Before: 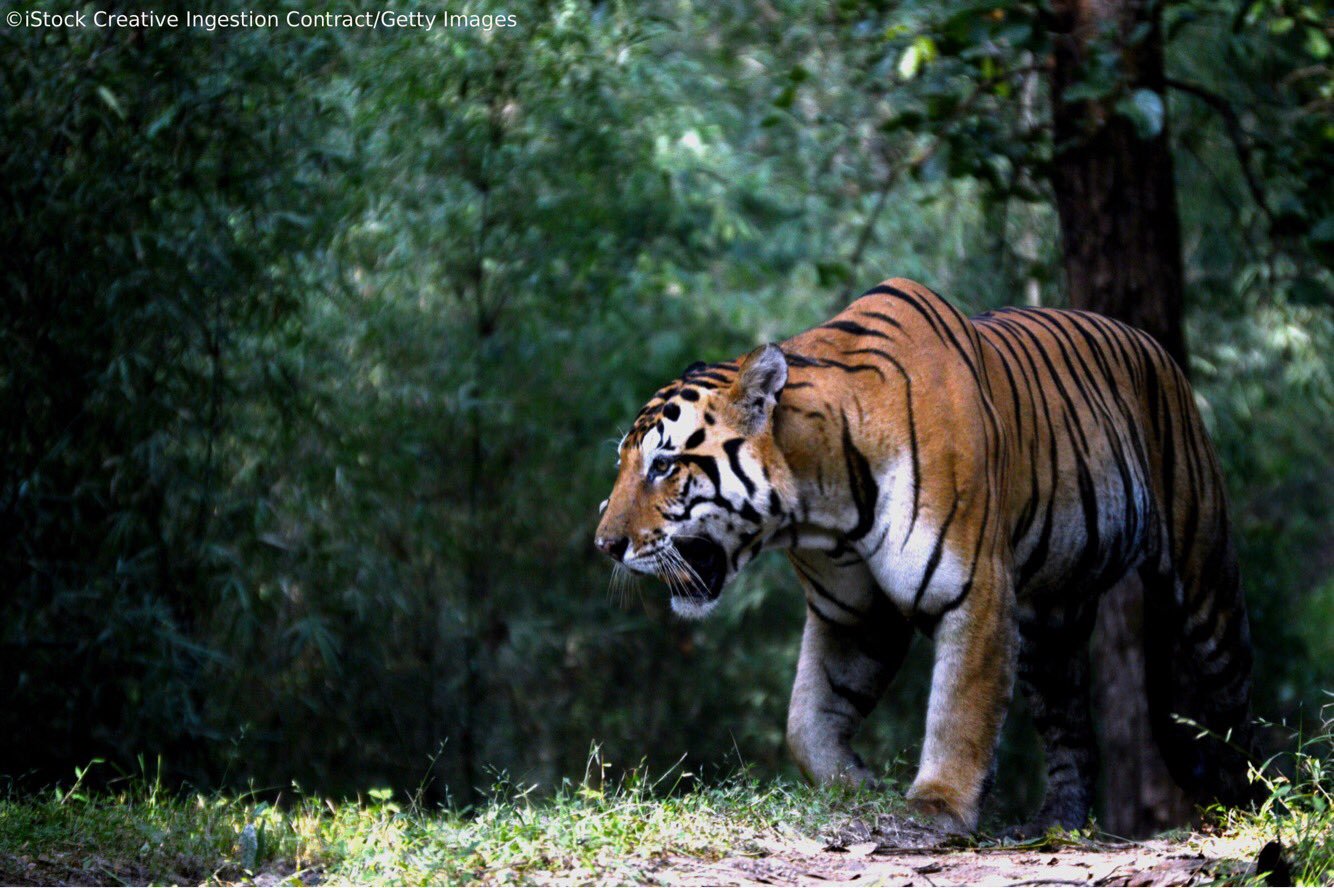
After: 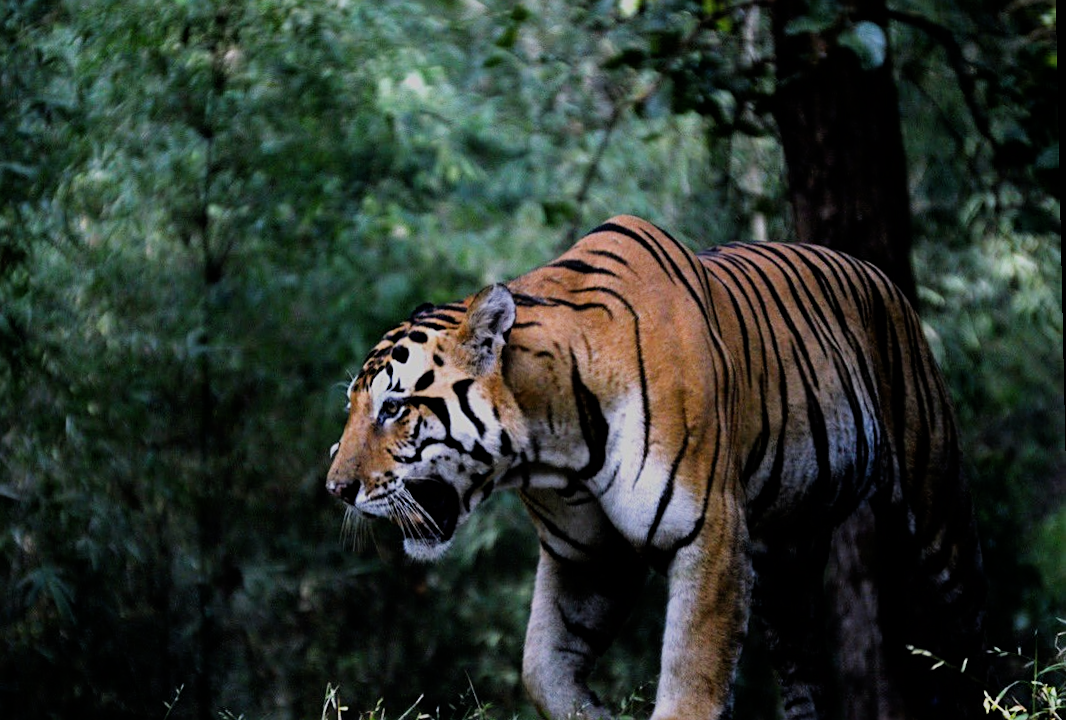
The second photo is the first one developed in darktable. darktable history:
filmic rgb: black relative exposure -7.65 EV, white relative exposure 4.56 EV, hardness 3.61
white balance: emerald 1
crop and rotate: left 20.74%, top 7.912%, right 0.375%, bottom 13.378%
rotate and perspective: rotation -1.24°, automatic cropping off
sharpen: on, module defaults
